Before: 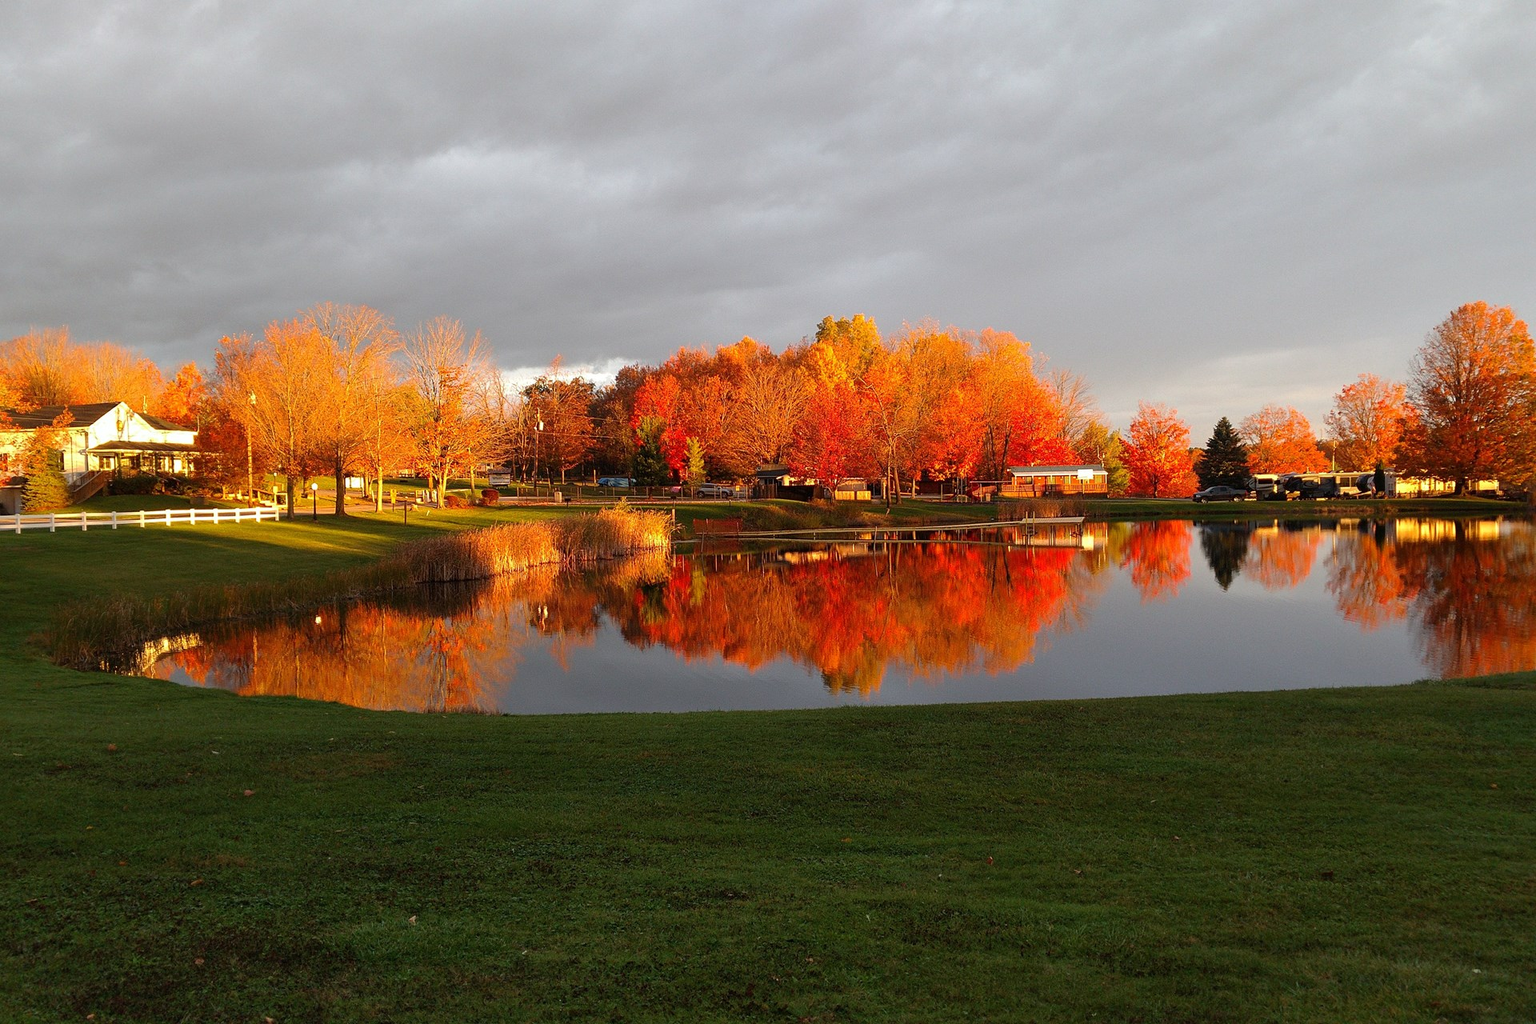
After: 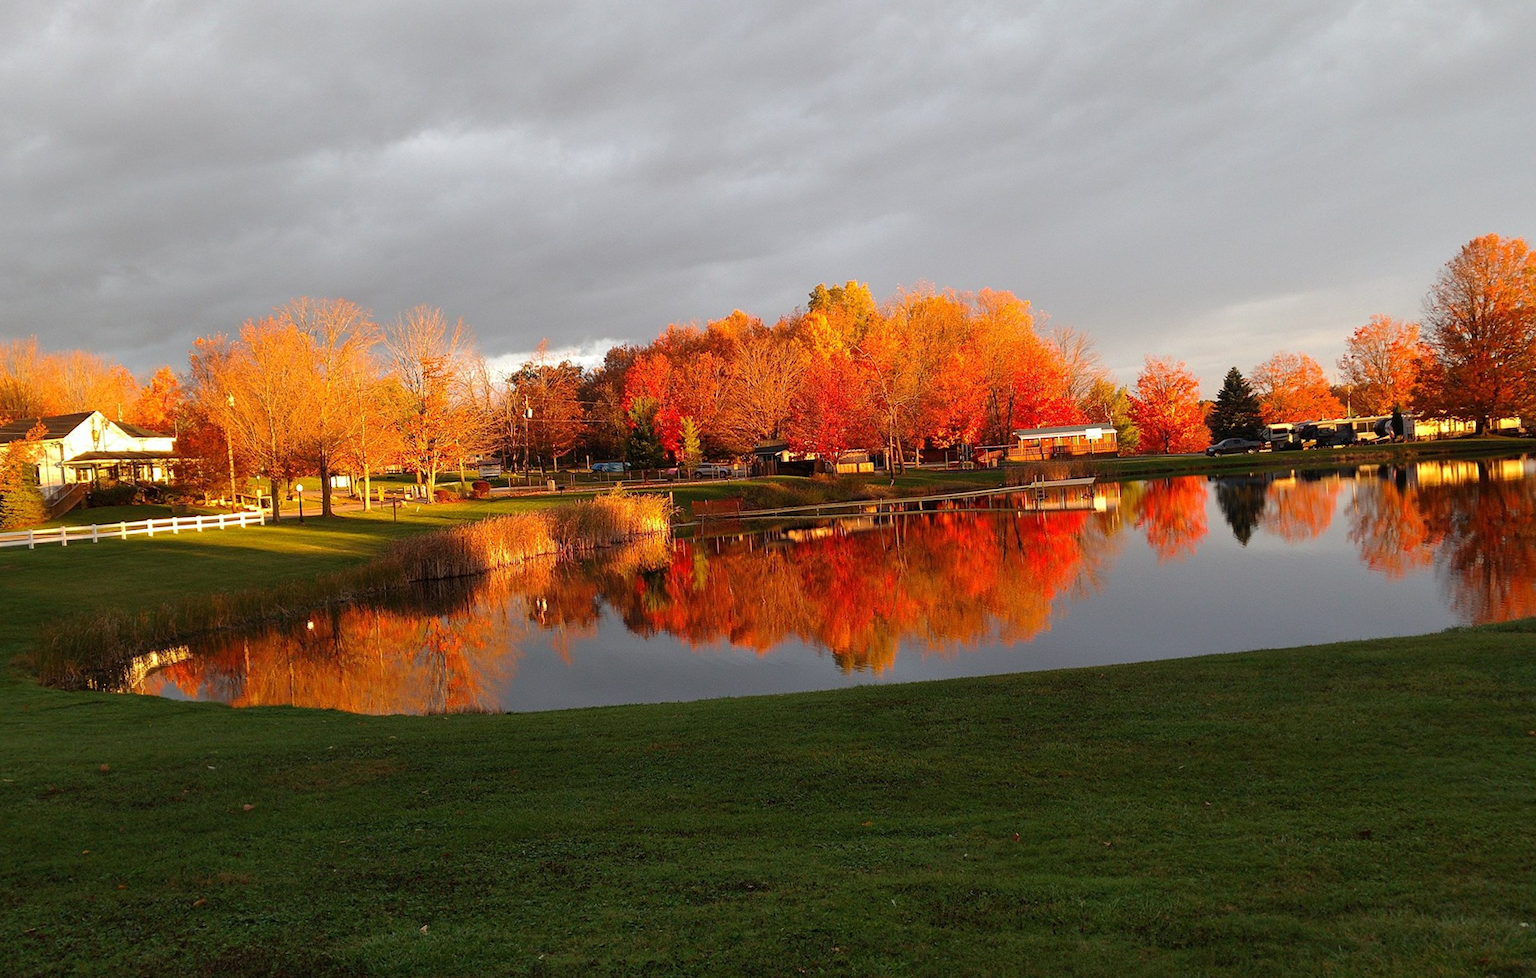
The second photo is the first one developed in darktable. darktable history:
rotate and perspective: rotation -3°, crop left 0.031, crop right 0.968, crop top 0.07, crop bottom 0.93
tone equalizer: -8 EV 0.06 EV, smoothing diameter 25%, edges refinement/feathering 10, preserve details guided filter
